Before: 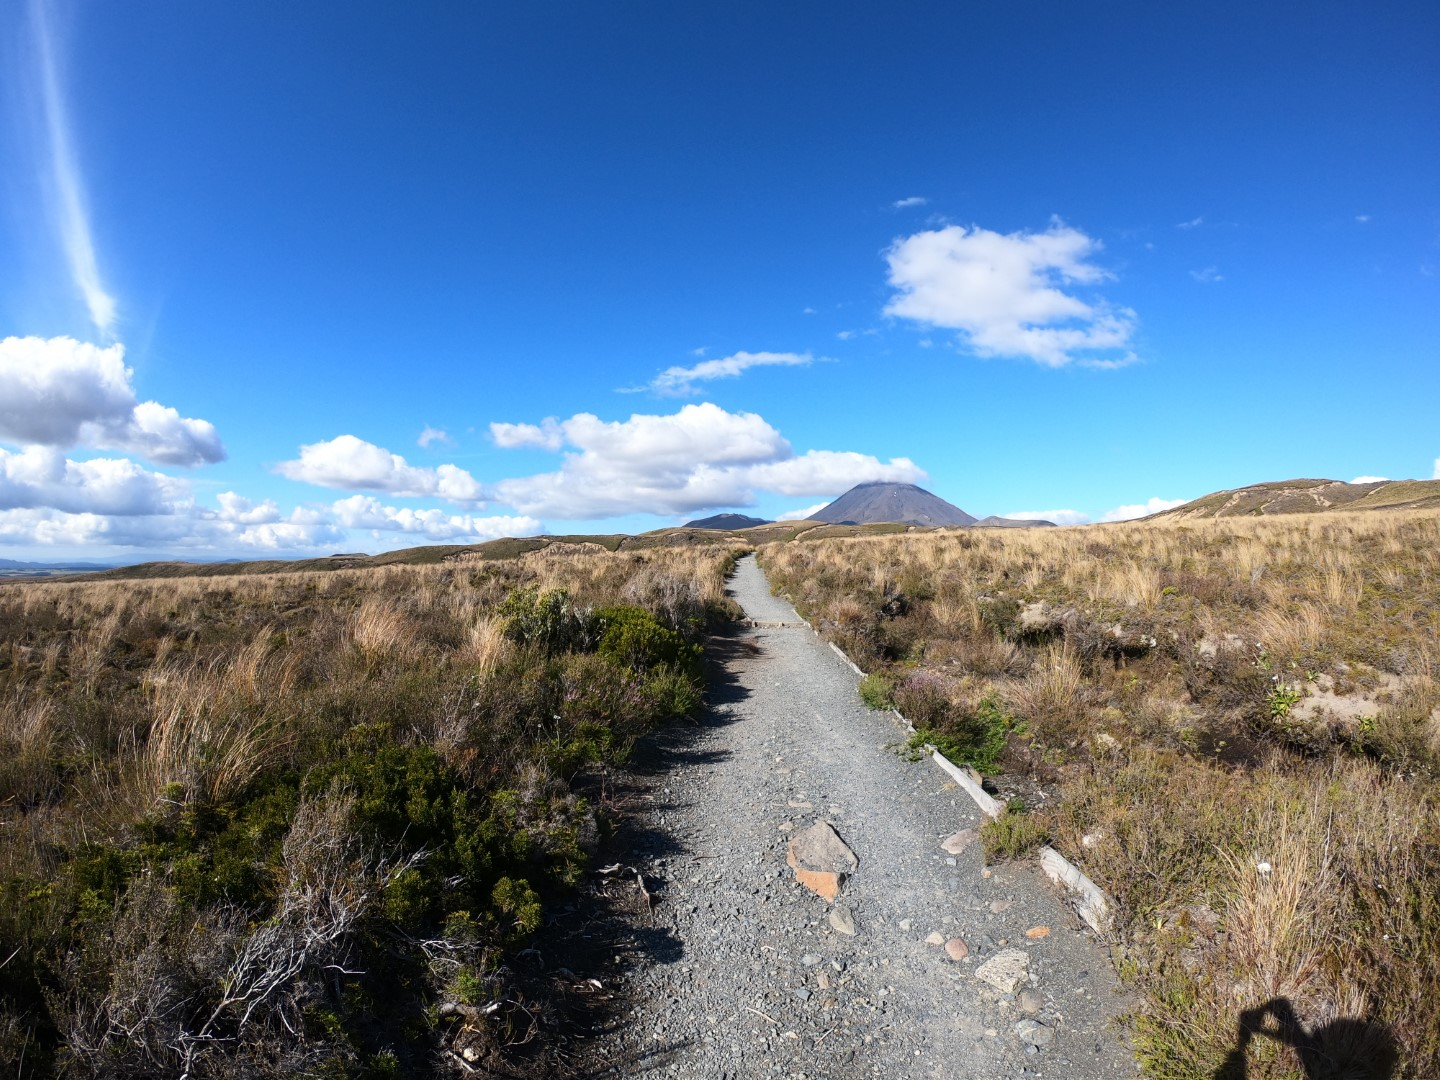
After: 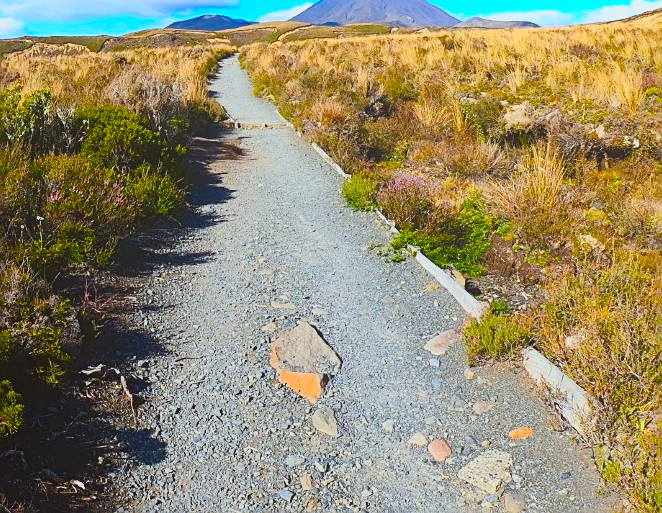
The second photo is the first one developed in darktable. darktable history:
shadows and highlights: shadows 13.4, white point adjustment 1.22, soften with gaussian
color correction: highlights a* -4.92, highlights b* -3.99, shadows a* 3.87, shadows b* 4.44
color balance rgb: linear chroma grading › global chroma 17.088%, perceptual saturation grading › global saturation 37.164%, perceptual saturation grading › shadows 35.862%
sharpen: on, module defaults
crop: left 35.922%, top 46.286%, right 18.088%, bottom 6.193%
local contrast: detail 69%
contrast brightness saturation: contrast 0.2, brightness 0.164, saturation 0.217
